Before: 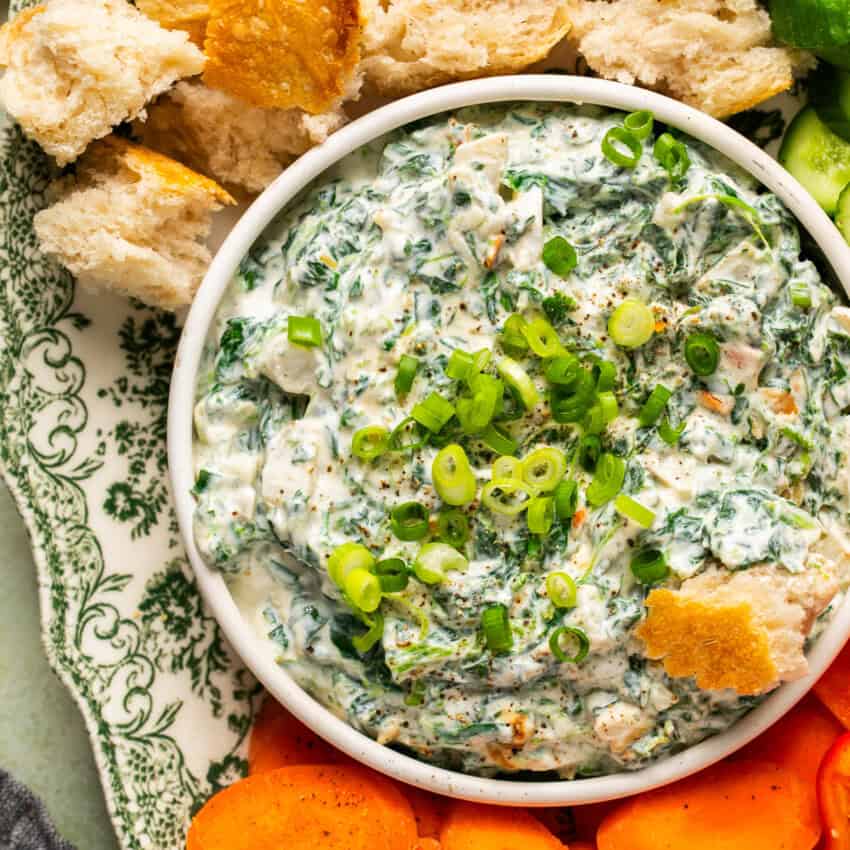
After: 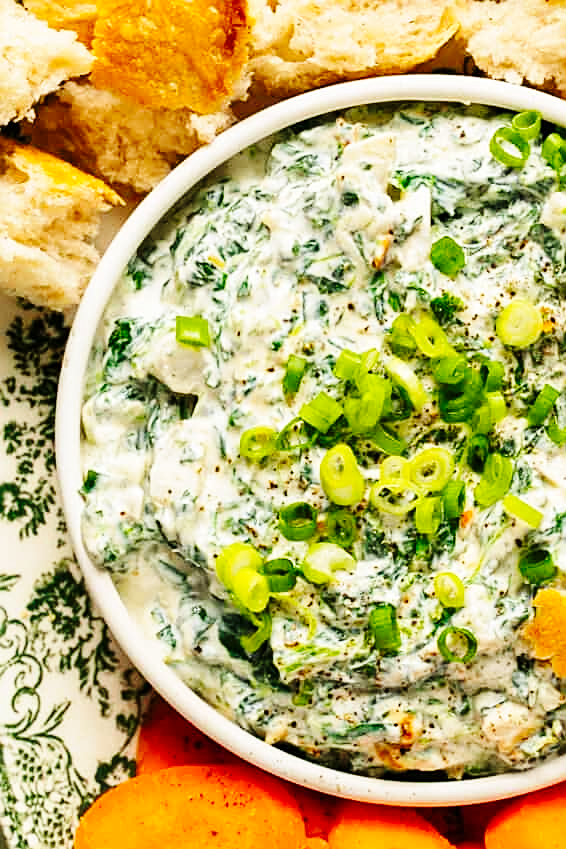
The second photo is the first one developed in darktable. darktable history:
base curve: curves: ch0 [(0, 0) (0.036, 0.025) (0.121, 0.166) (0.206, 0.329) (0.605, 0.79) (1, 1)], preserve colors none
sharpen: on, module defaults
crop and rotate: left 13.342%, right 19.991%
rgb curve: curves: ch2 [(0, 0) (0.567, 0.512) (1, 1)], mode RGB, independent channels
exposure: compensate highlight preservation false
